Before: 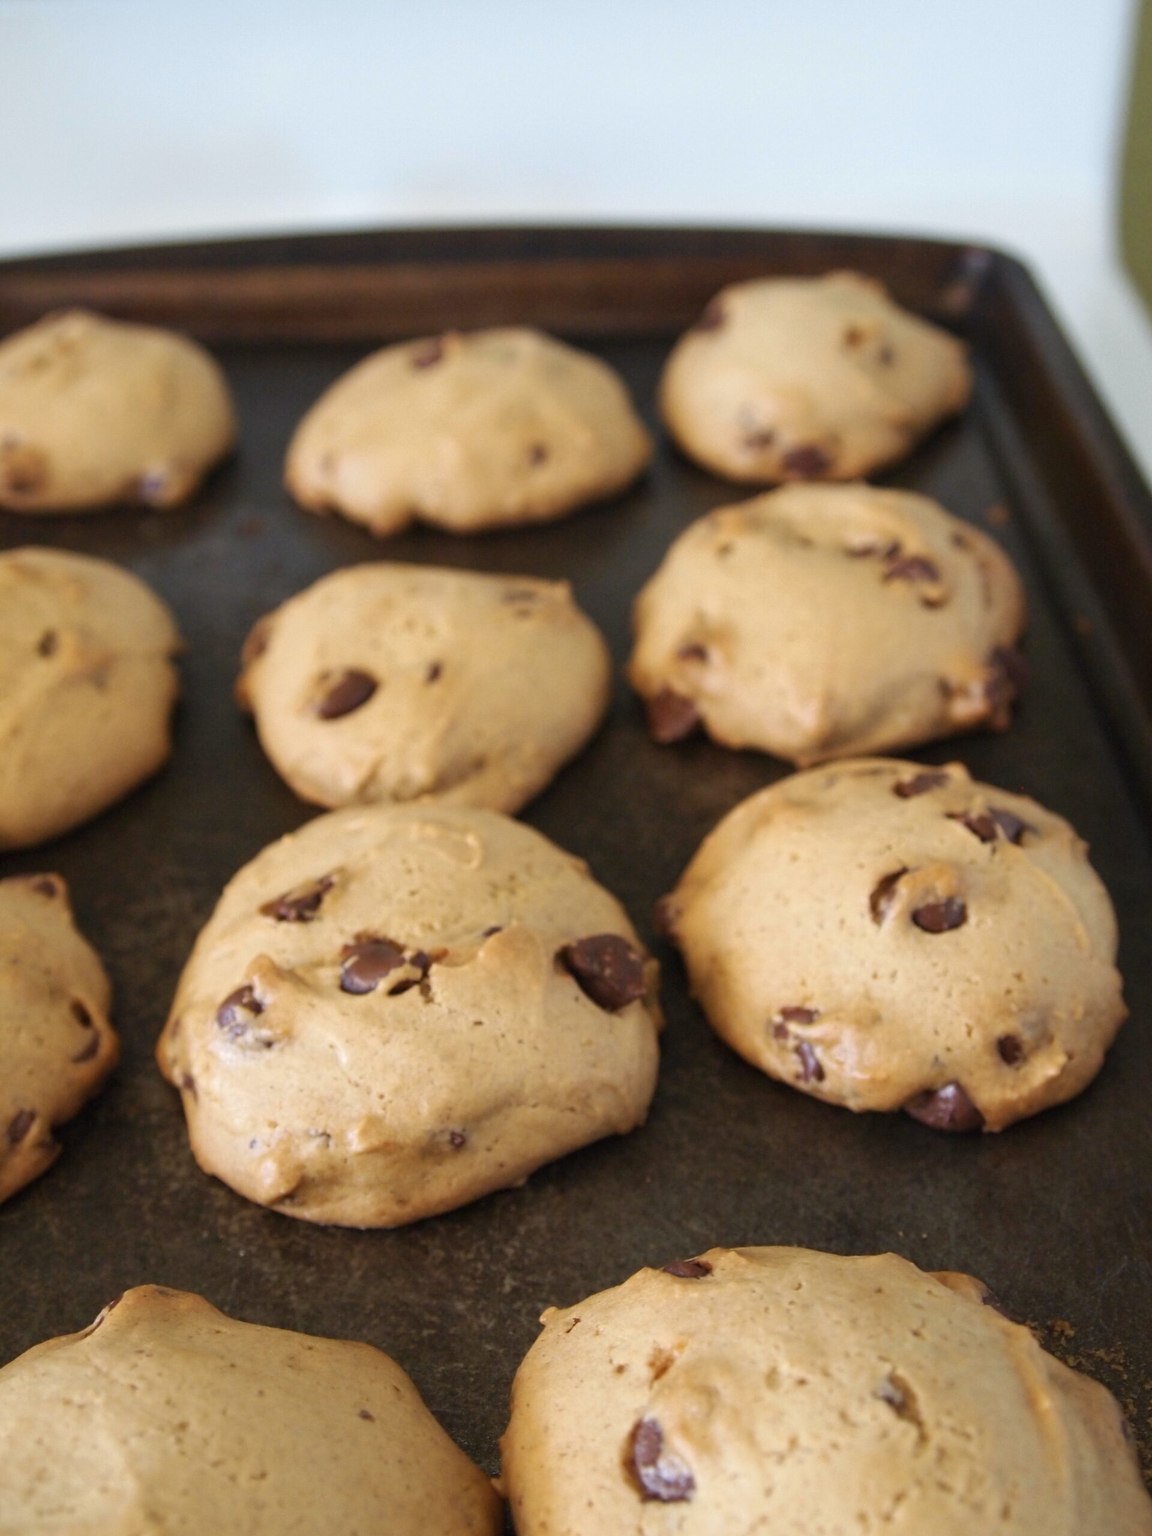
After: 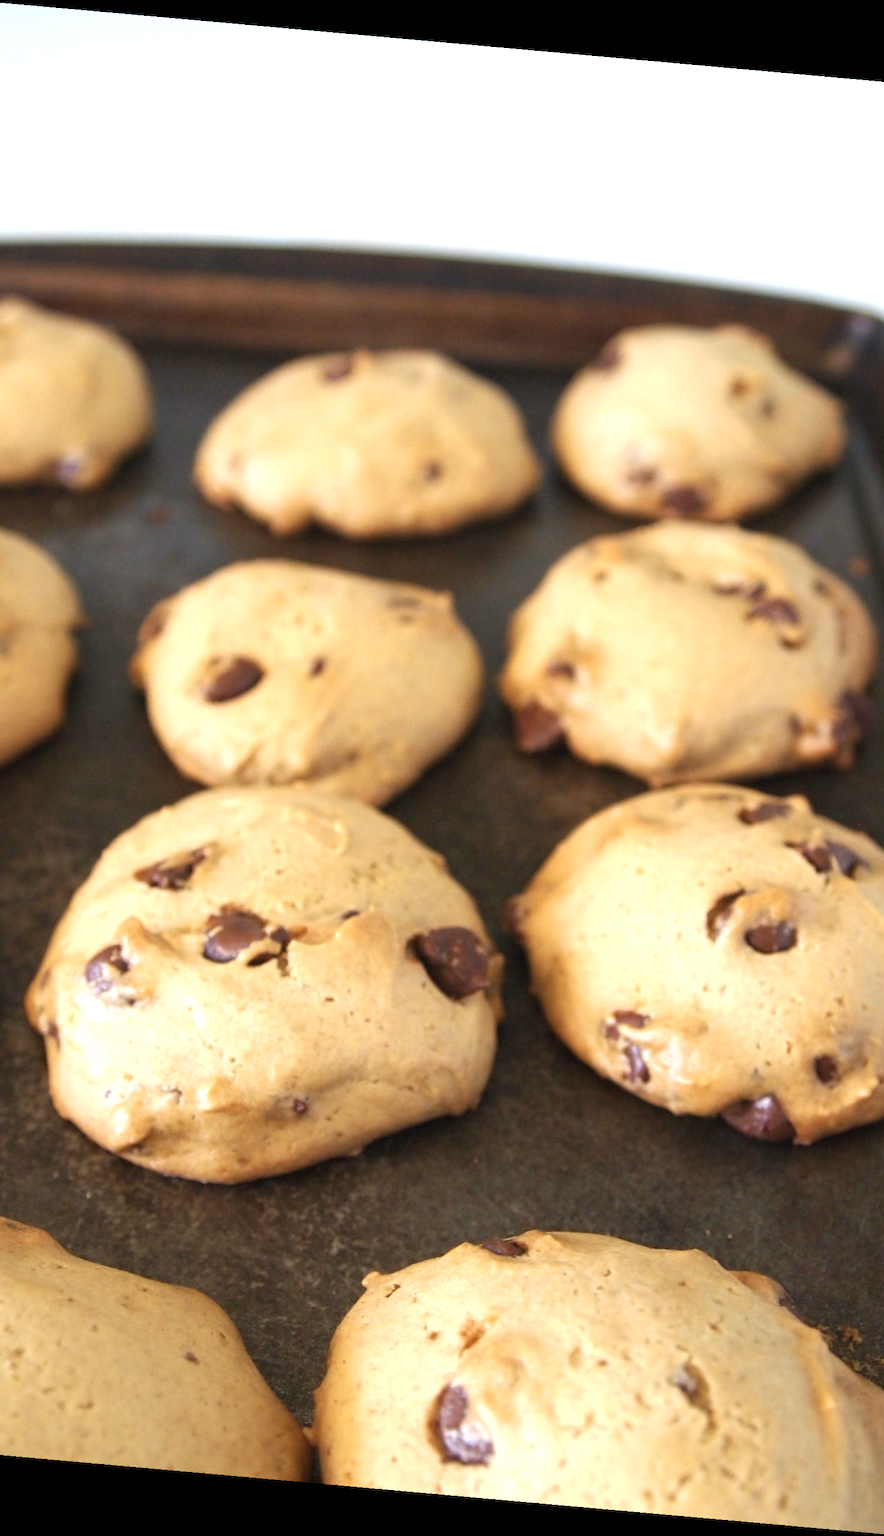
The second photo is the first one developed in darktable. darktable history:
rotate and perspective: rotation 5.12°, automatic cropping off
exposure: black level correction 0, exposure 0.68 EV, compensate exposure bias true, compensate highlight preservation false
crop: left 13.443%, right 13.31%
